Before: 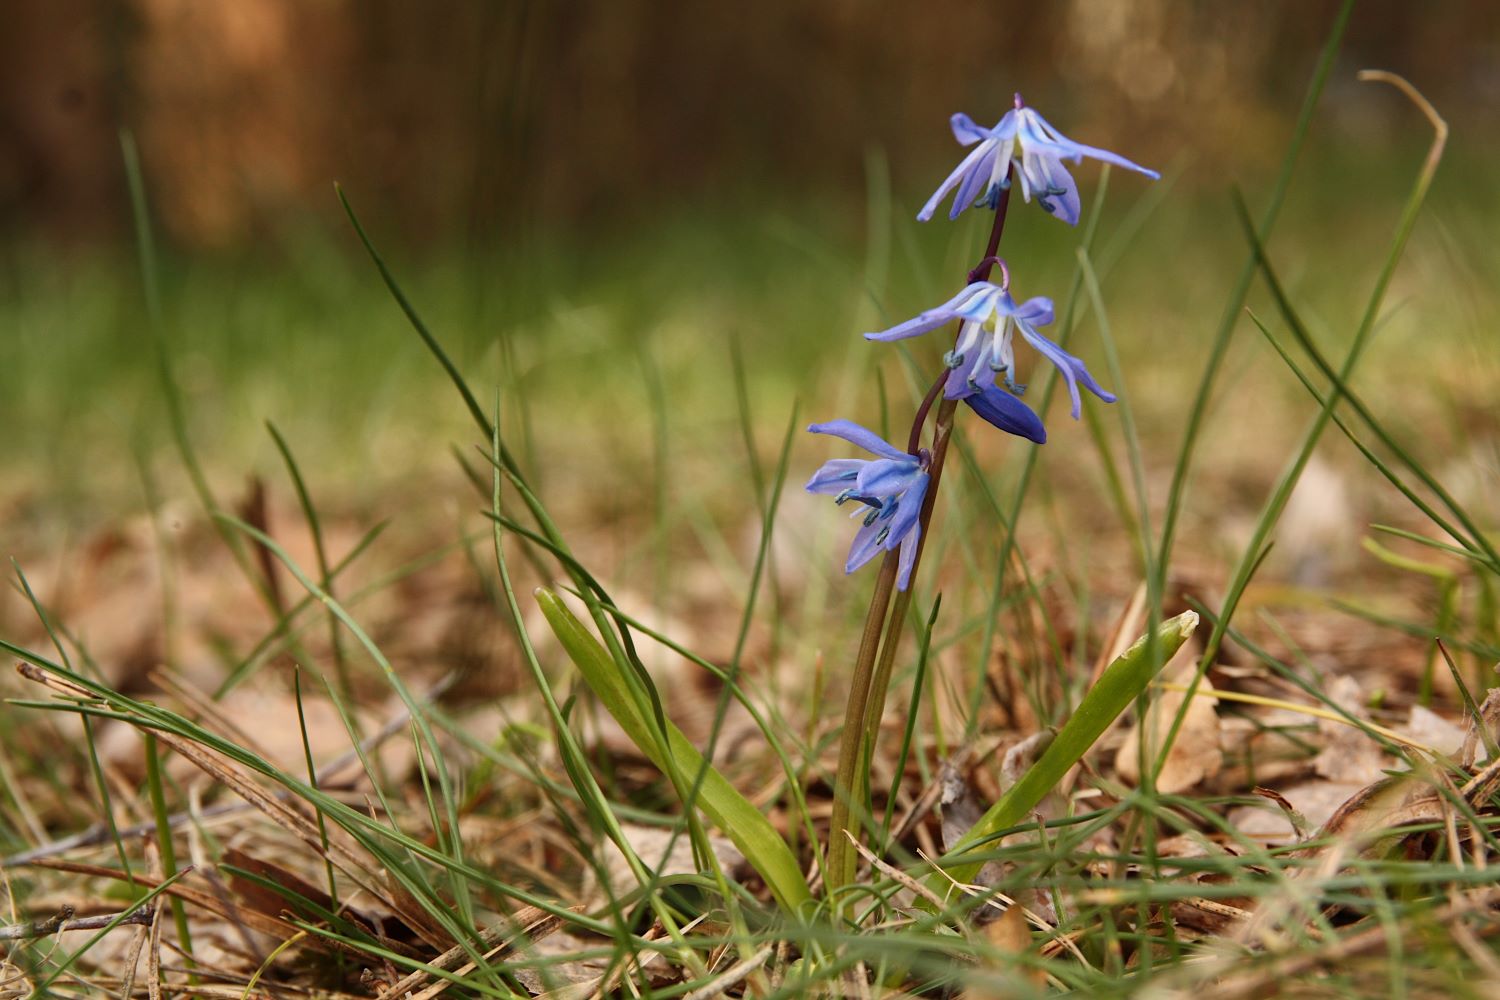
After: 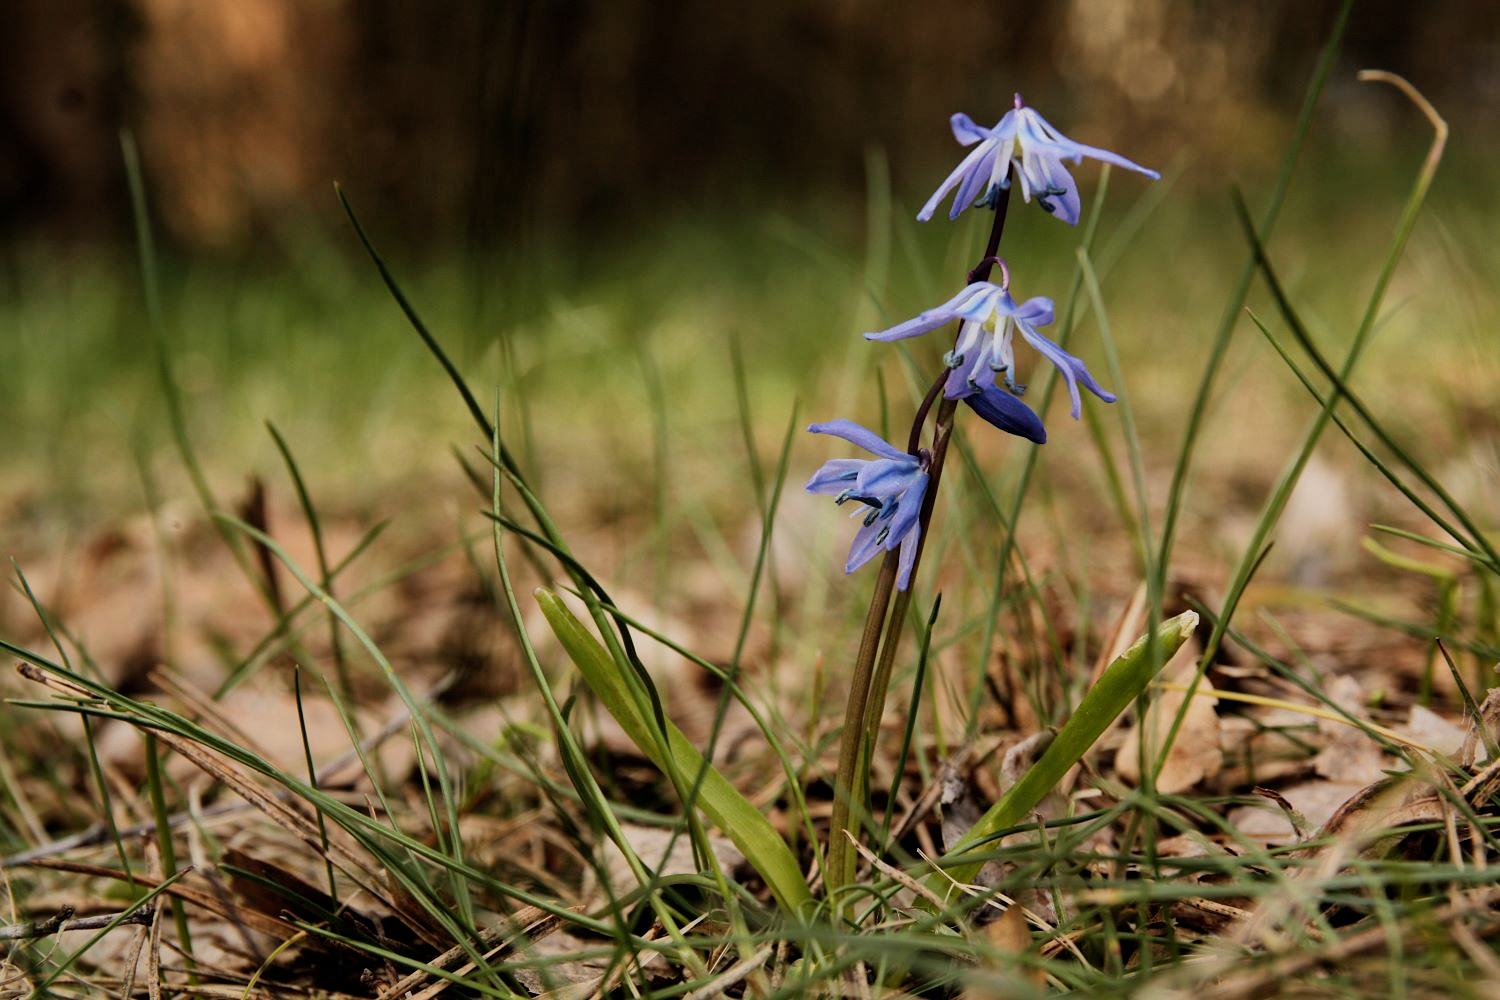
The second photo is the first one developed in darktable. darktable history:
filmic rgb: black relative exposure -5 EV, hardness 2.88, contrast 1.3, highlights saturation mix -30%
graduated density: rotation -180°, offset 24.95
